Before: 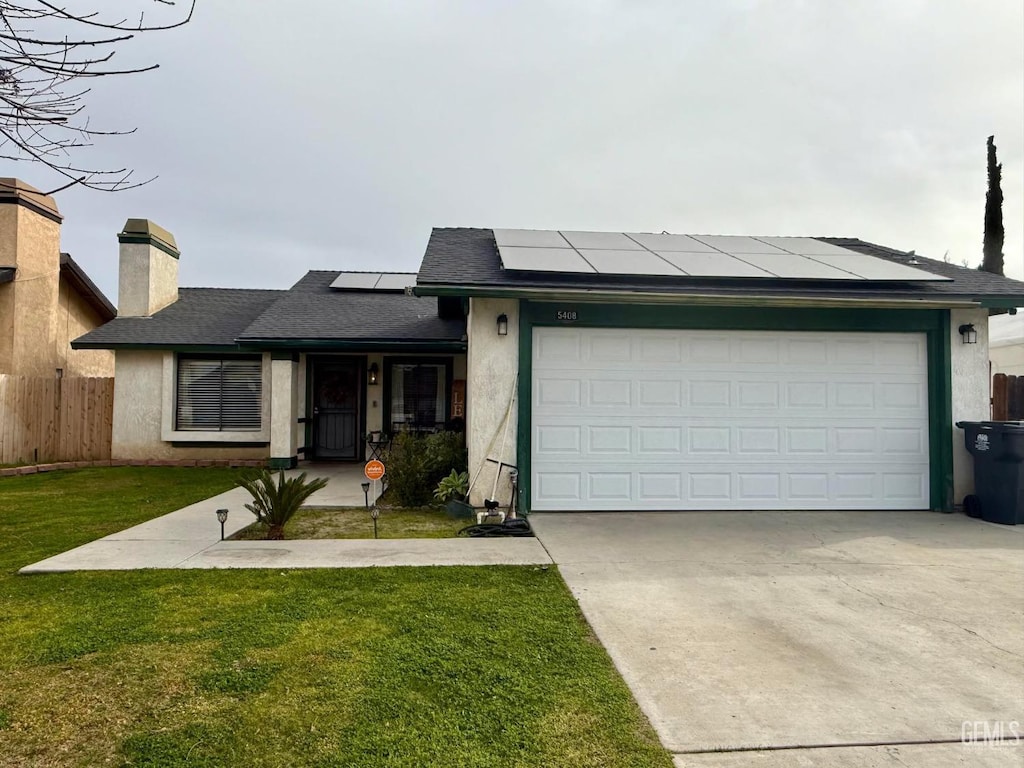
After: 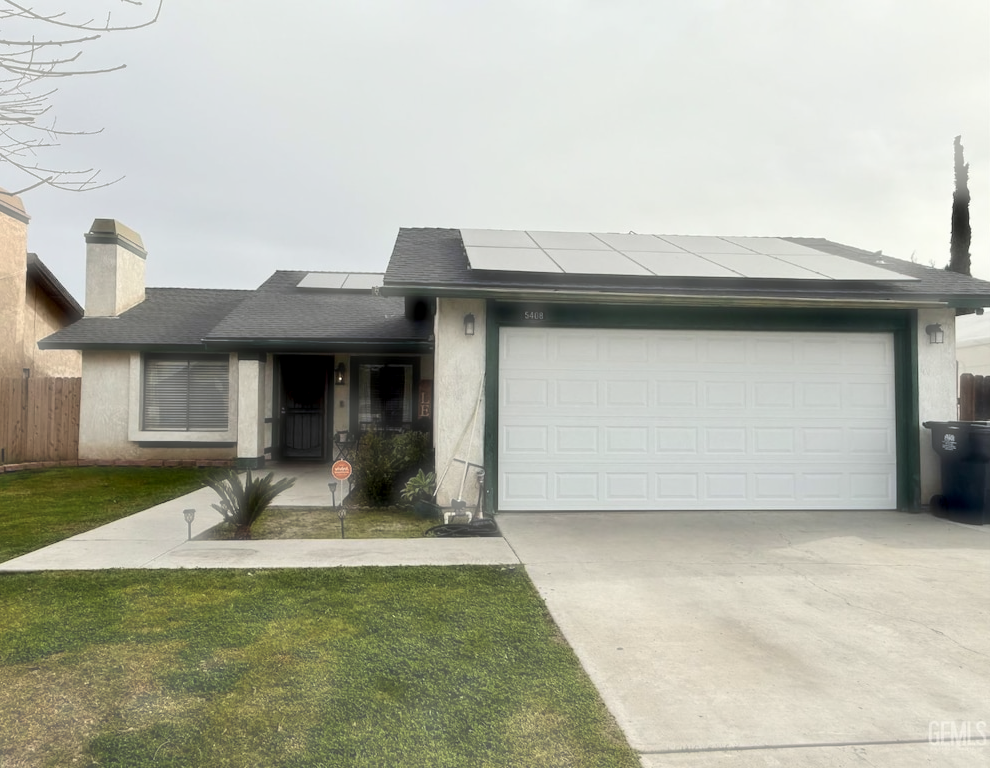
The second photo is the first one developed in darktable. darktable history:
haze removal: strength -0.895, distance 0.224, adaptive false
exposure: black level correction 0.011, compensate highlight preservation false
crop and rotate: left 3.285%
